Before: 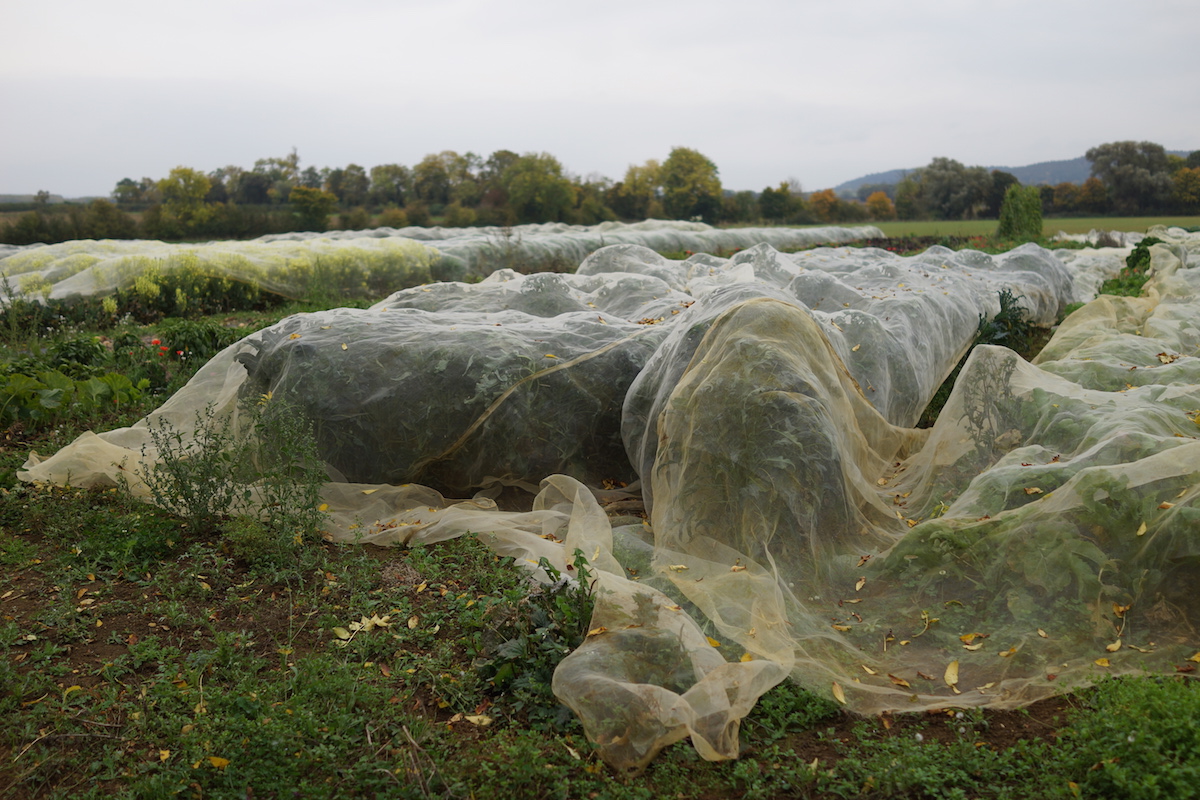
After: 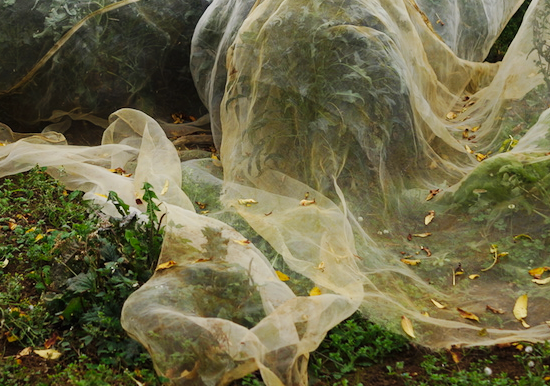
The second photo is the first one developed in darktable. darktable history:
color zones: curves: ch0 [(0.068, 0.464) (0.25, 0.5) (0.48, 0.508) (0.75, 0.536) (0.886, 0.476) (0.967, 0.456)]; ch1 [(0.066, 0.456) (0.25, 0.5) (0.616, 0.508) (0.746, 0.56) (0.934, 0.444)]
base curve: curves: ch0 [(0, 0) (0.032, 0.025) (0.121, 0.166) (0.206, 0.329) (0.605, 0.79) (1, 1)], preserve colors none
crop: left 35.976%, top 45.819%, right 18.162%, bottom 5.807%
